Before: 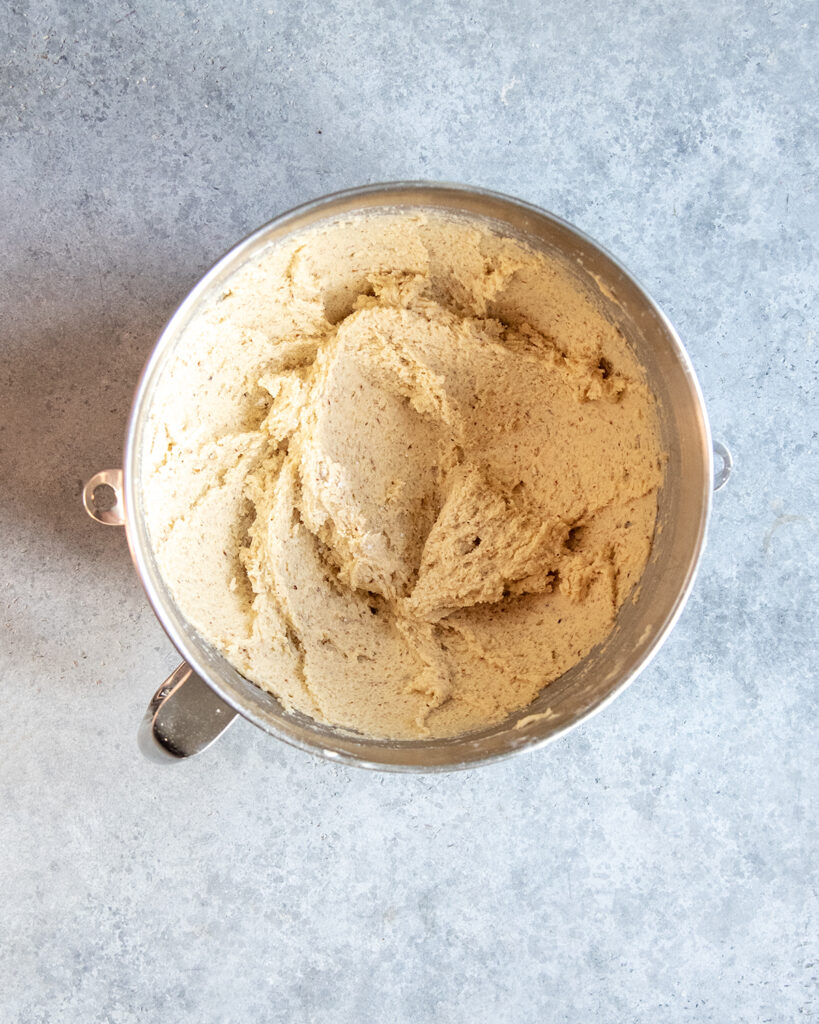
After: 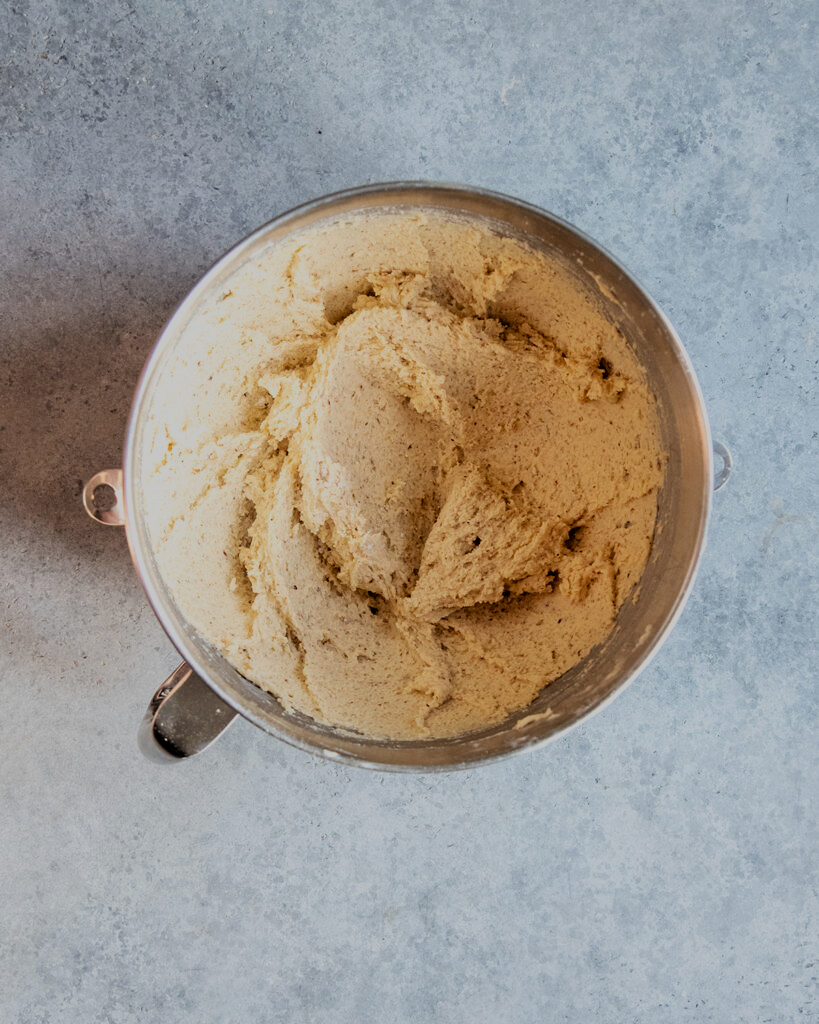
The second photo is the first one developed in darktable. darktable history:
filmic rgb: black relative exposure -7.5 EV, white relative exposure 5 EV, hardness 3.34, contrast 1.301, color science v6 (2022)
exposure: black level correction 0, exposure -0.773 EV, compensate highlight preservation false
